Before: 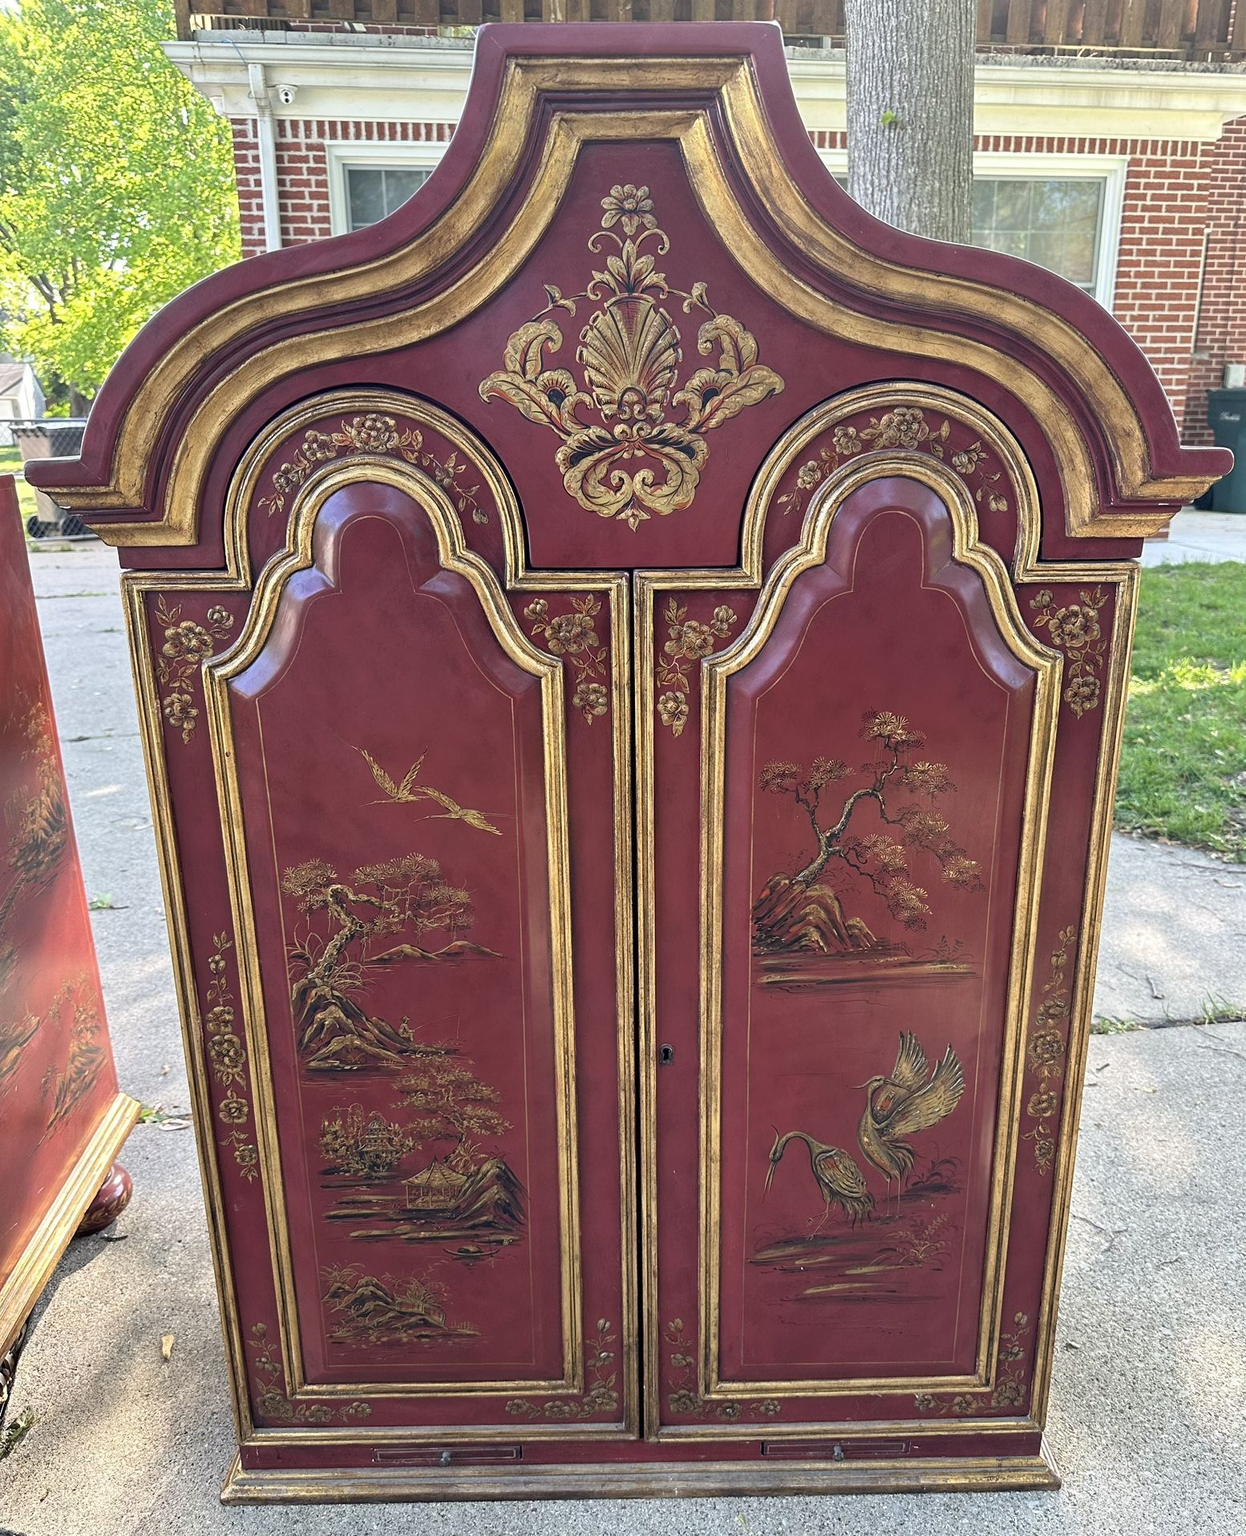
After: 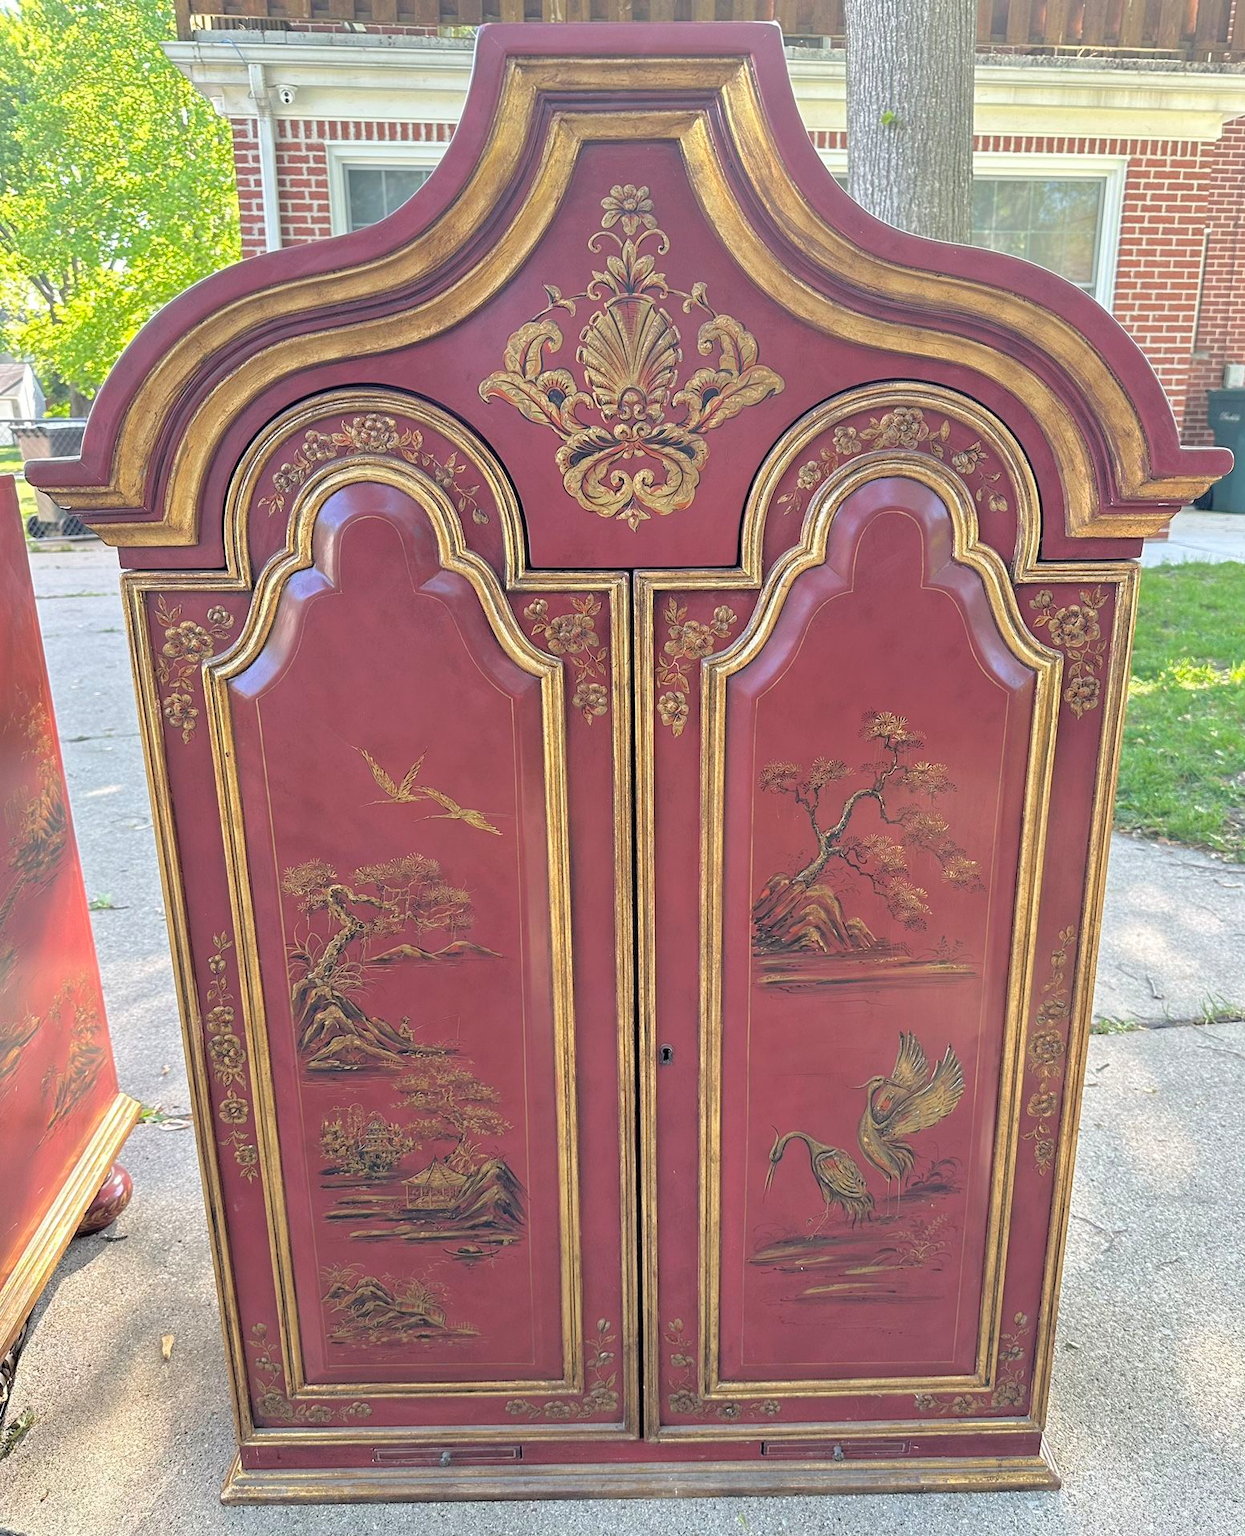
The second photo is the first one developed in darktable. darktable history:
tone curve: curves: ch0 [(0, 0) (0.004, 0.008) (0.077, 0.156) (0.169, 0.29) (0.774, 0.774) (1, 1)], color space Lab, independent channels
